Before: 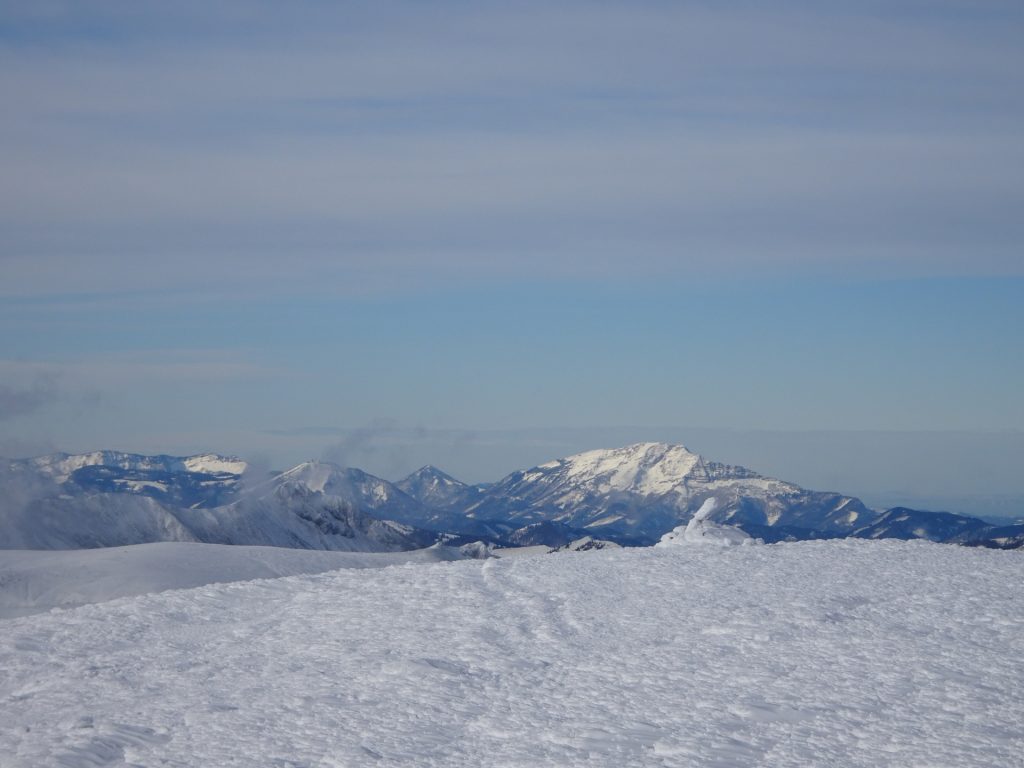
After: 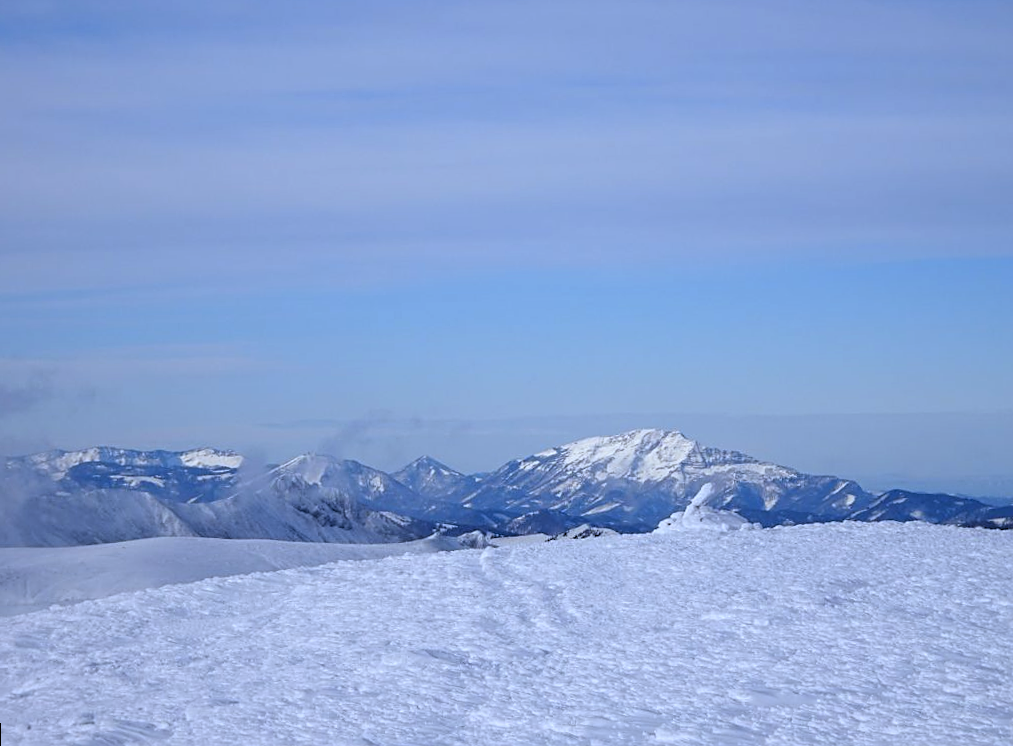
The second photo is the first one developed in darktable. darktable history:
rotate and perspective: rotation -1°, crop left 0.011, crop right 0.989, crop top 0.025, crop bottom 0.975
white balance: red 0.948, green 1.02, blue 1.176
contrast brightness saturation: contrast 0.07
sharpen: on, module defaults
rgb levels: levels [[0.013, 0.434, 0.89], [0, 0.5, 1], [0, 0.5, 1]]
